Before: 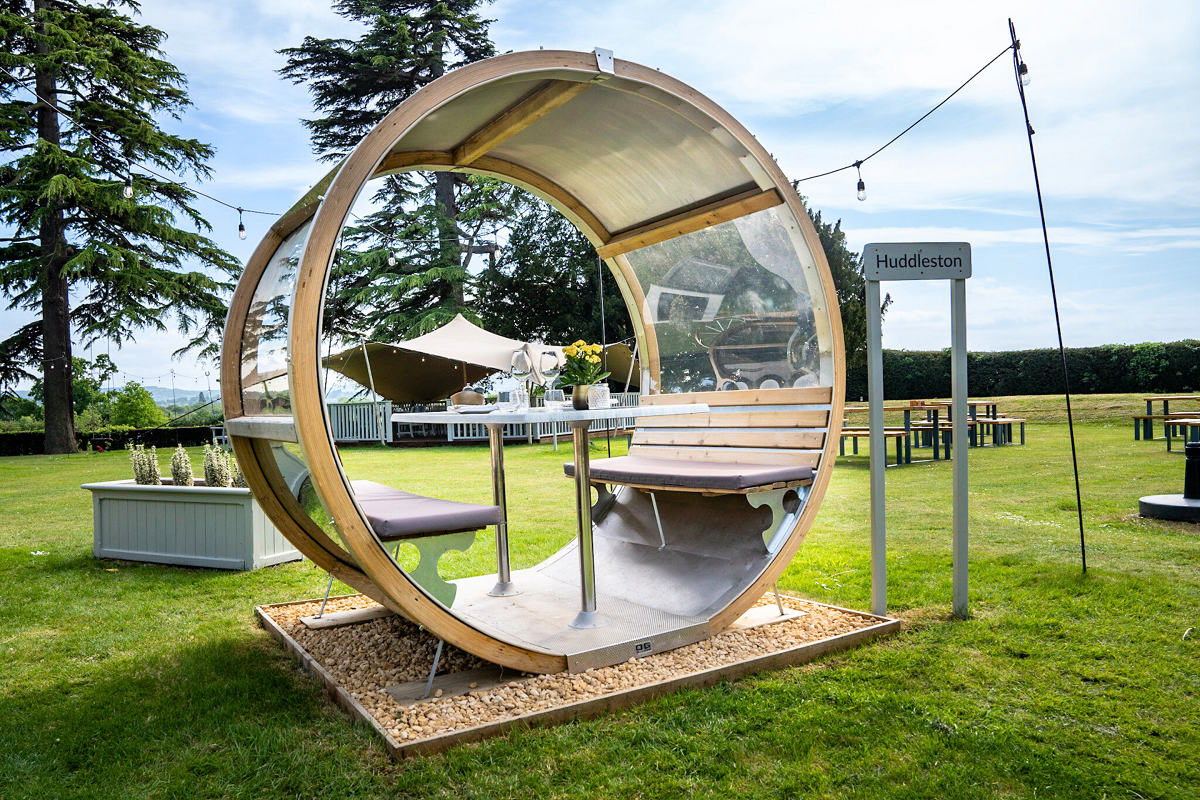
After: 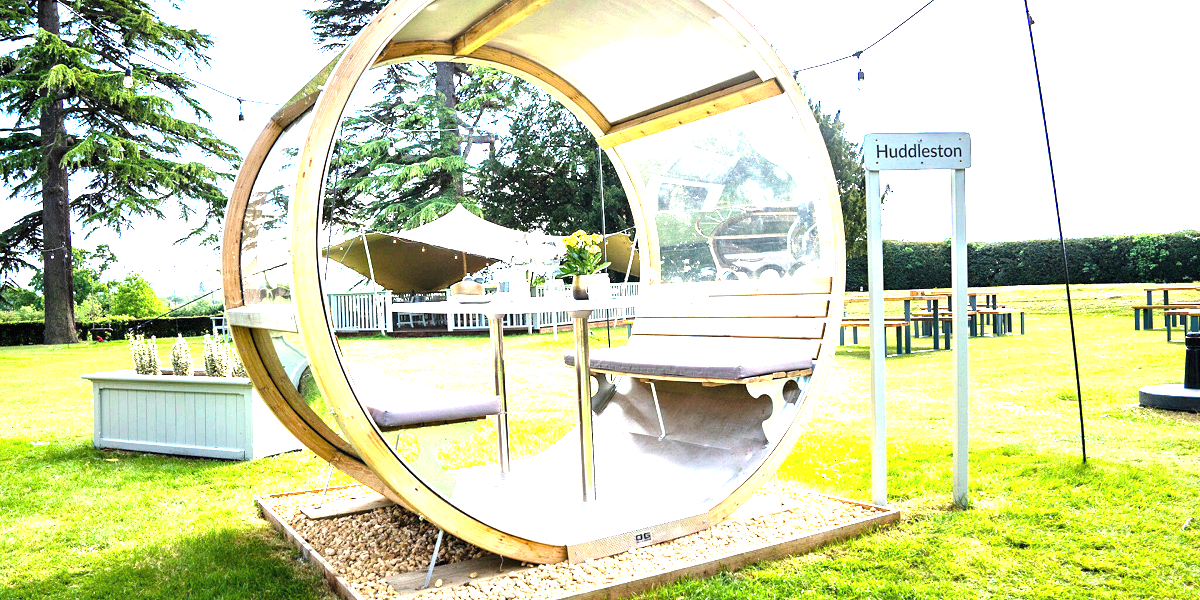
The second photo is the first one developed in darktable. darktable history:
exposure: black level correction 0, exposure 2.138 EV, compensate exposure bias true, compensate highlight preservation false
white balance: red 0.986, blue 1.01
crop: top 13.819%, bottom 11.169%
